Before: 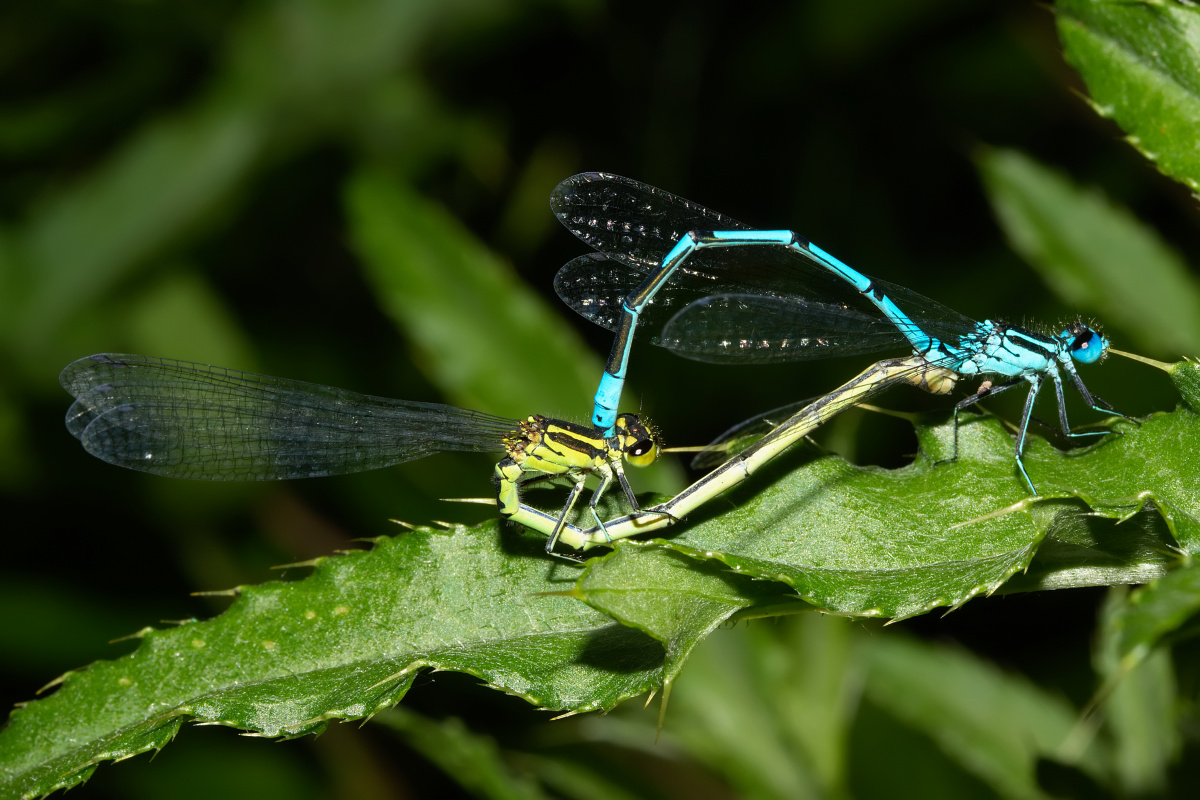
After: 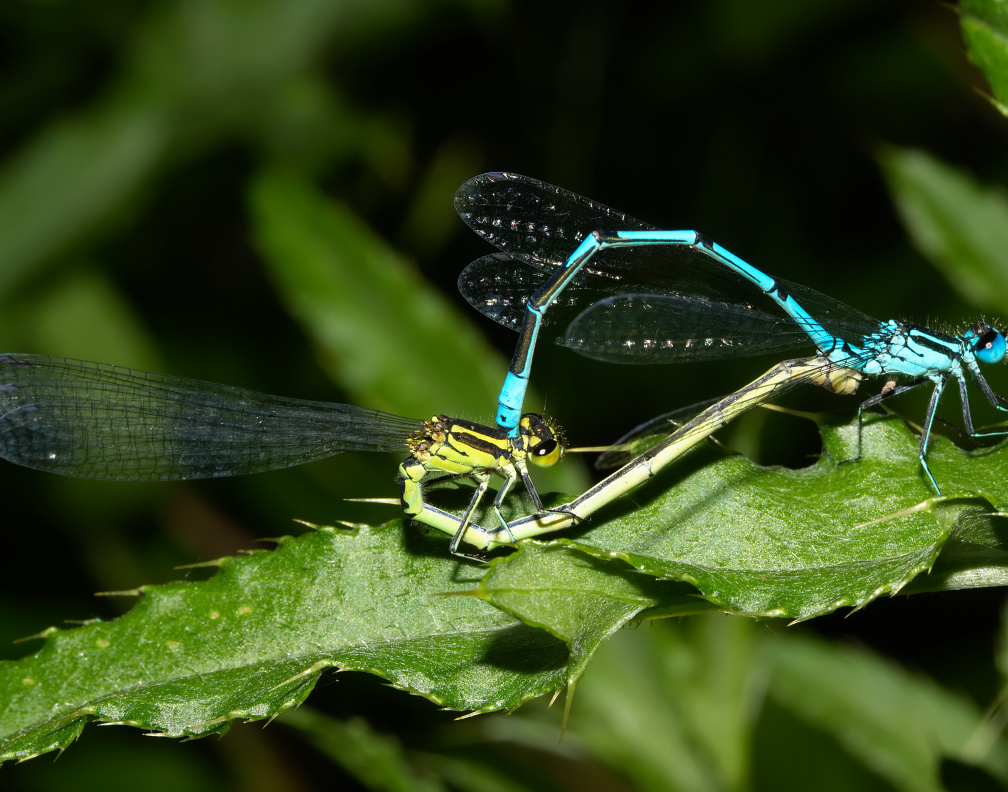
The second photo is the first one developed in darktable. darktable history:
crop: left 8.026%, right 7.374%
tone equalizer: on, module defaults
